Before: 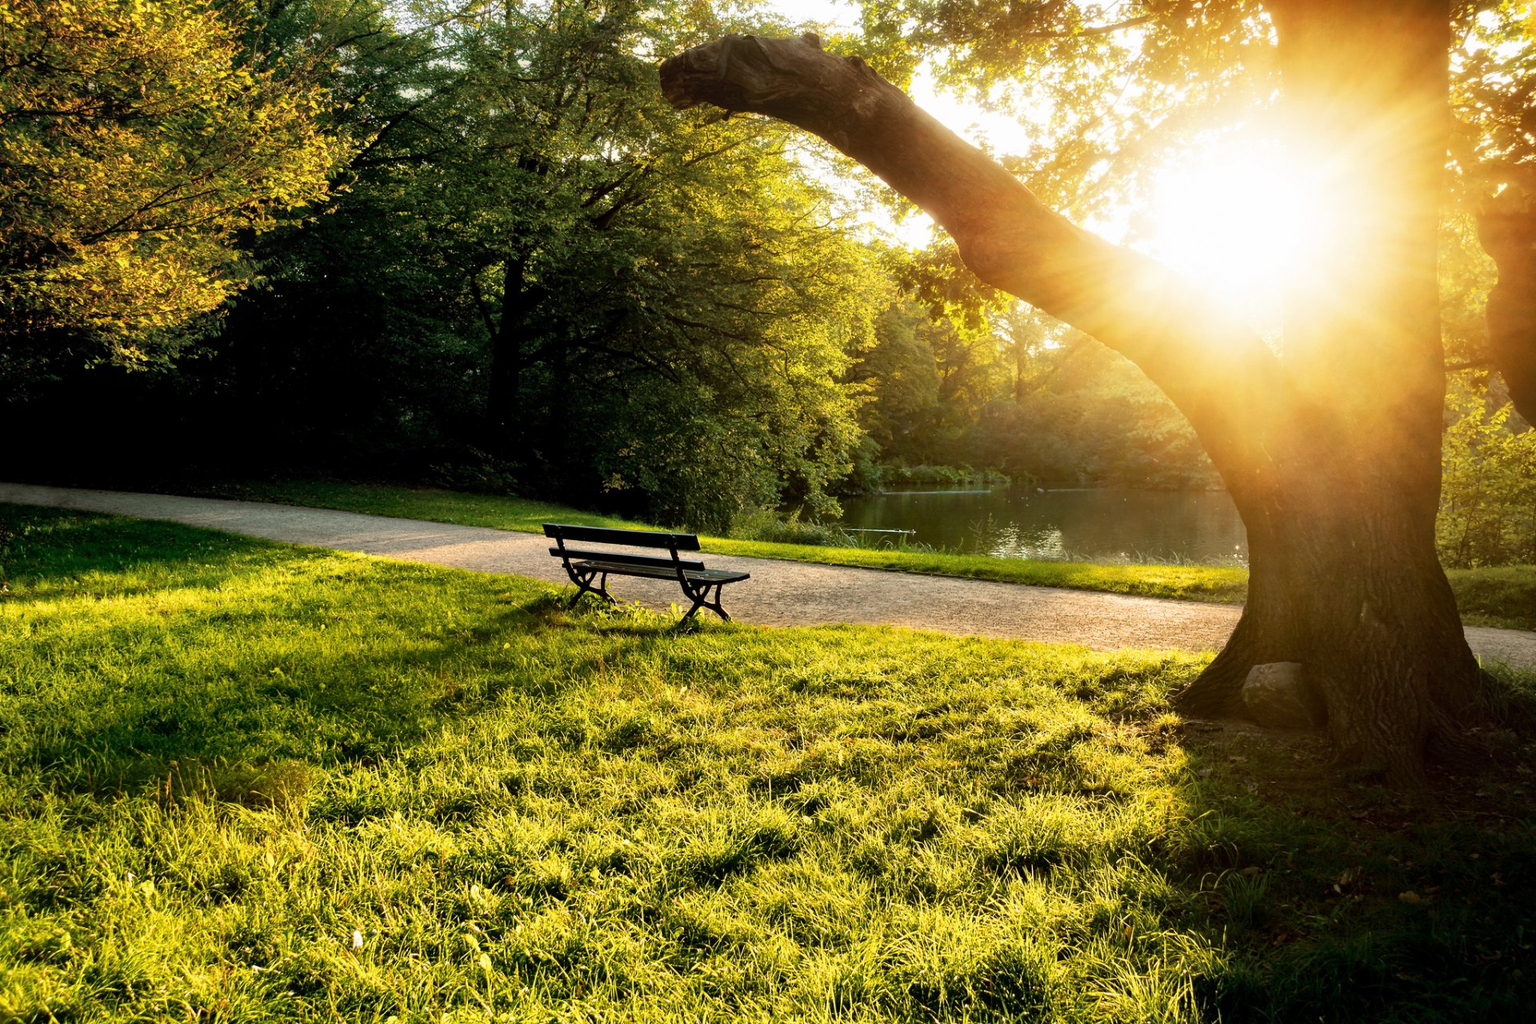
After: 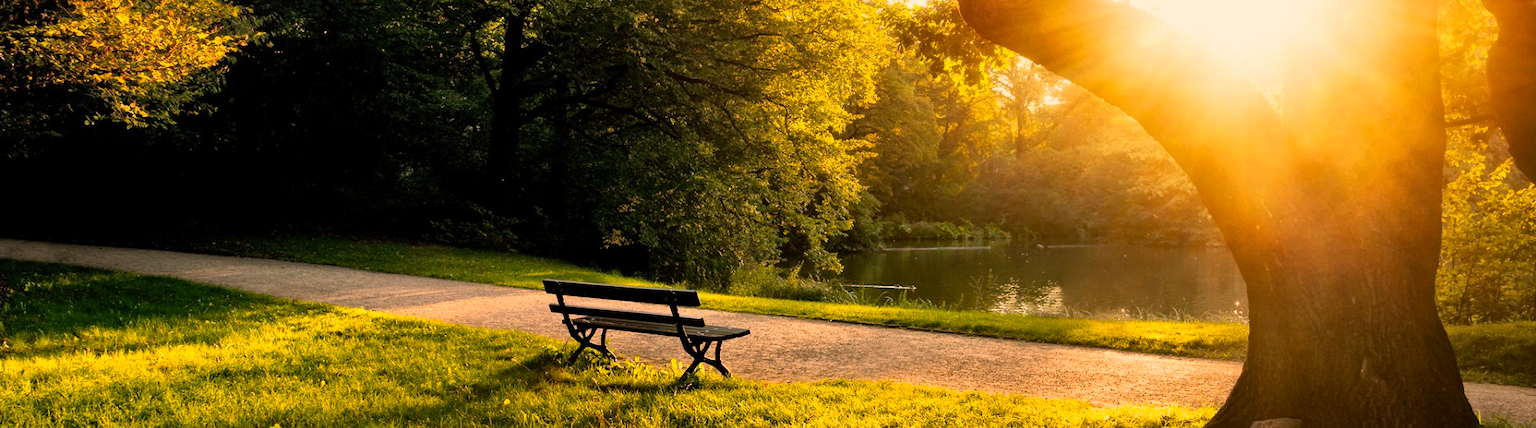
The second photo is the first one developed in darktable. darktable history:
crop and rotate: top 23.84%, bottom 34.294%
color correction: highlights a* 21.88, highlights b* 22.25
shadows and highlights: shadows 12, white point adjustment 1.2, soften with gaussian
